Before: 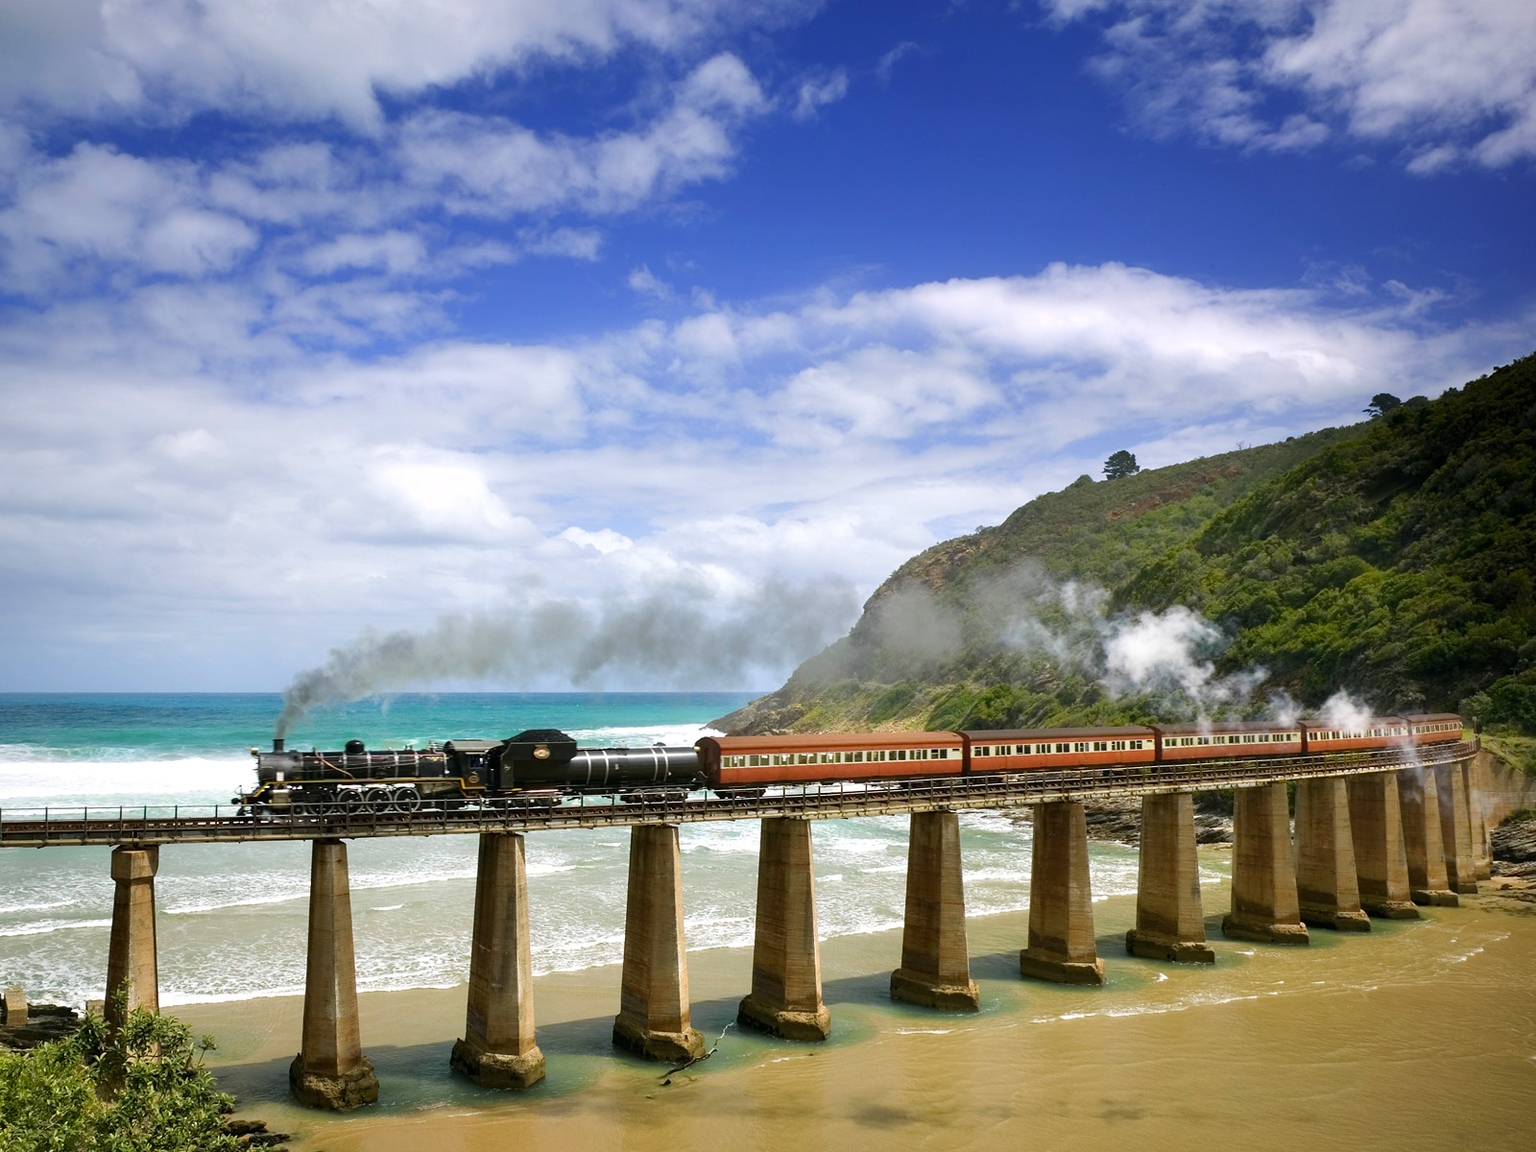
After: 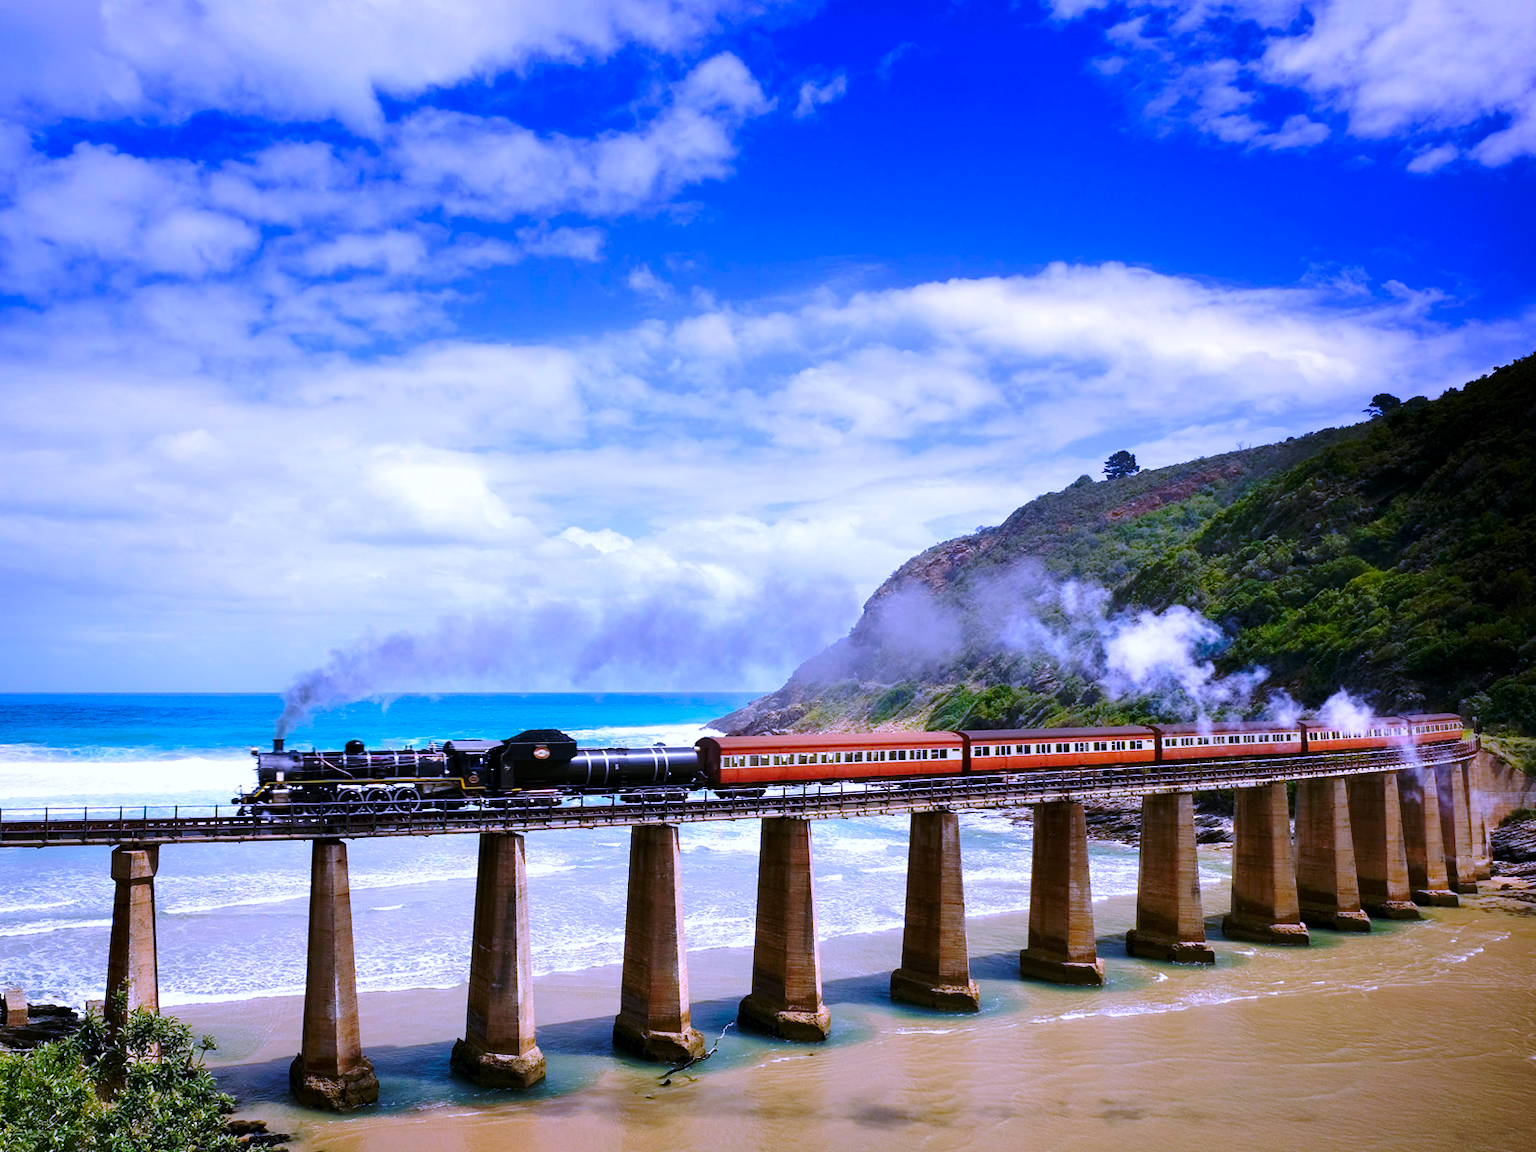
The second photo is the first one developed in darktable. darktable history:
white balance: red 0.98, blue 1.61
base curve: curves: ch0 [(0, 0) (0.073, 0.04) (0.157, 0.139) (0.492, 0.492) (0.758, 0.758) (1, 1)], preserve colors none
